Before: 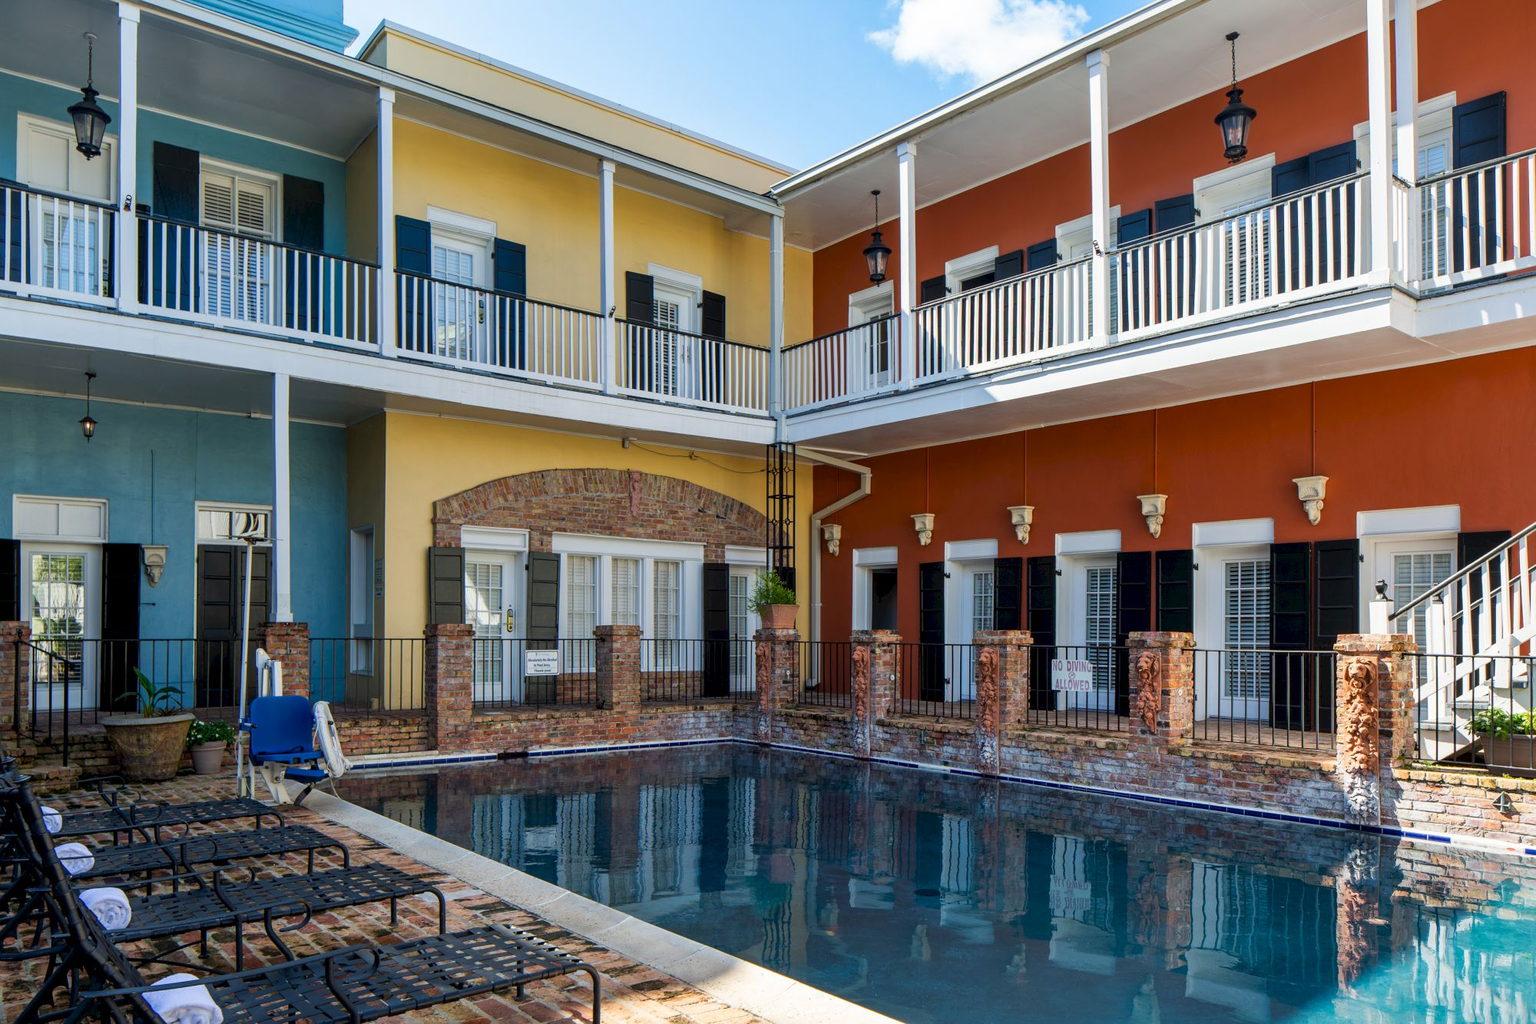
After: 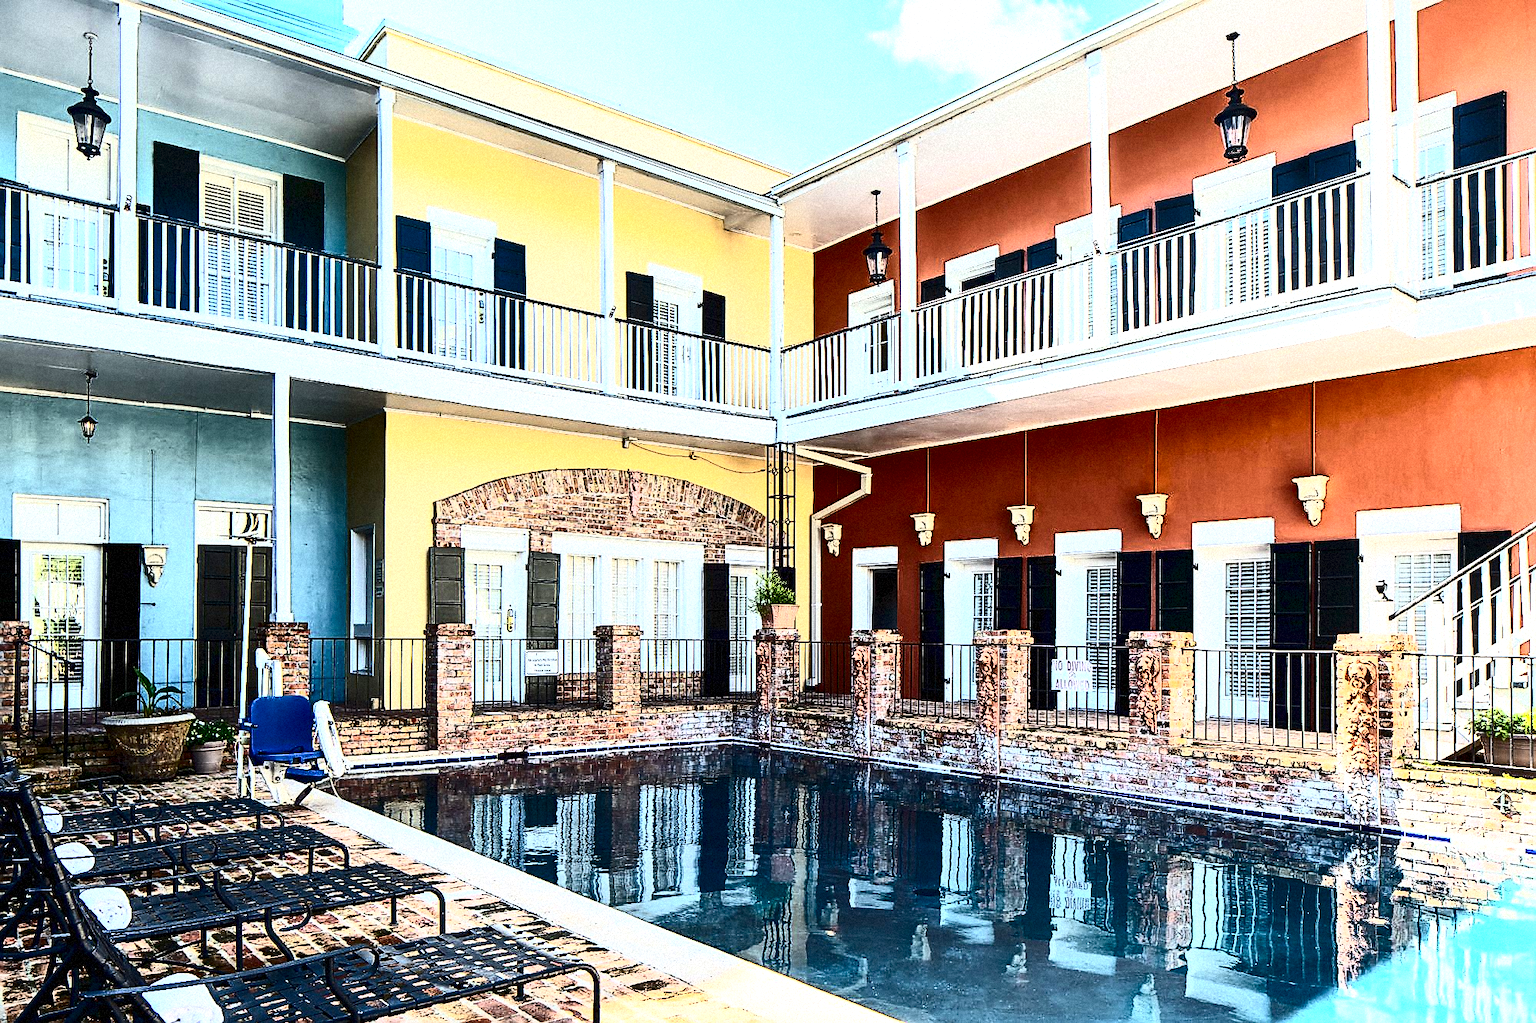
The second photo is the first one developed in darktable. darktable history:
contrast brightness saturation: contrast 0.93, brightness 0.2
sharpen: radius 1.4, amount 1.25, threshold 0.7
exposure: black level correction 0, exposure 1.1 EV, compensate highlight preservation false
grain: mid-tones bias 0%
